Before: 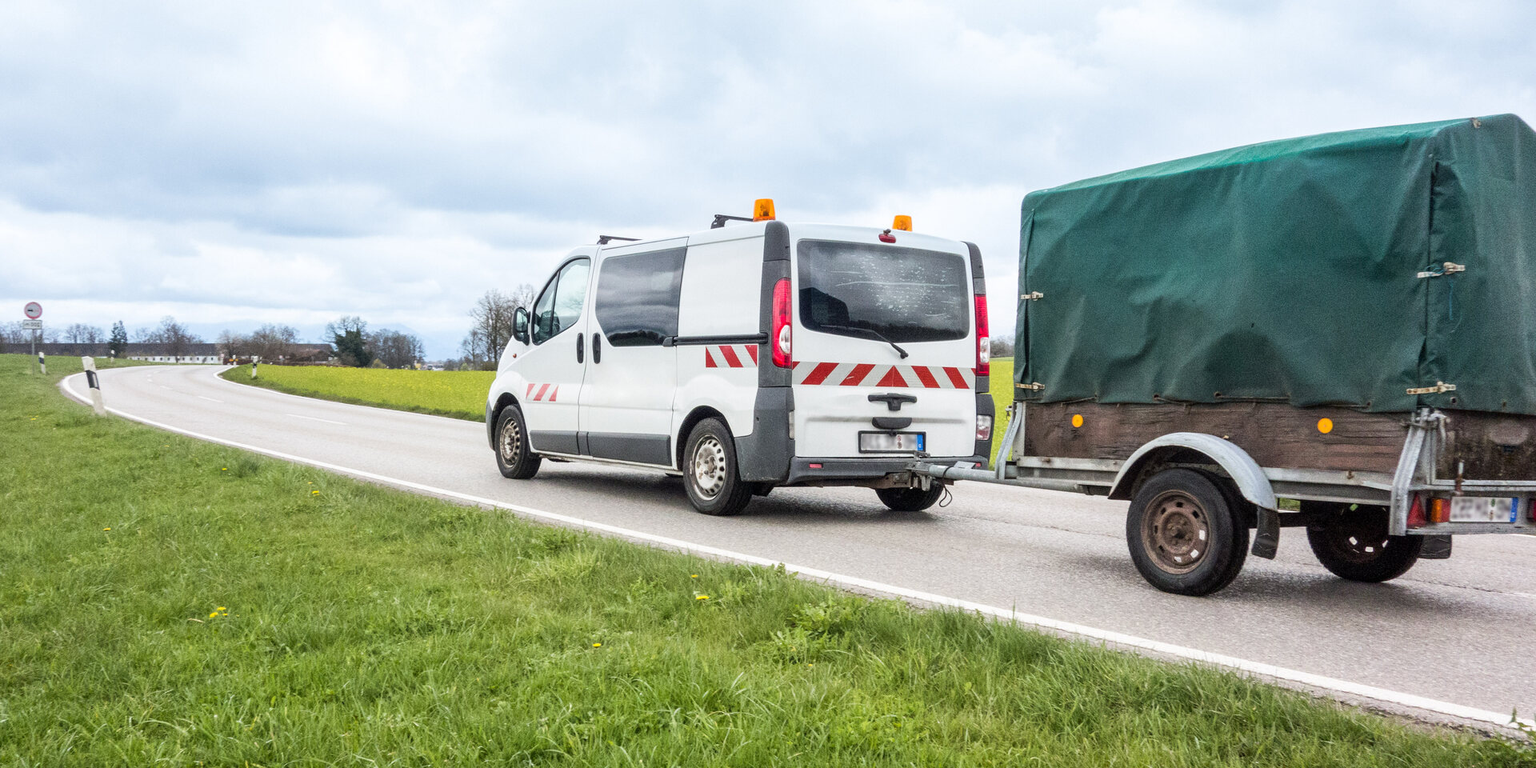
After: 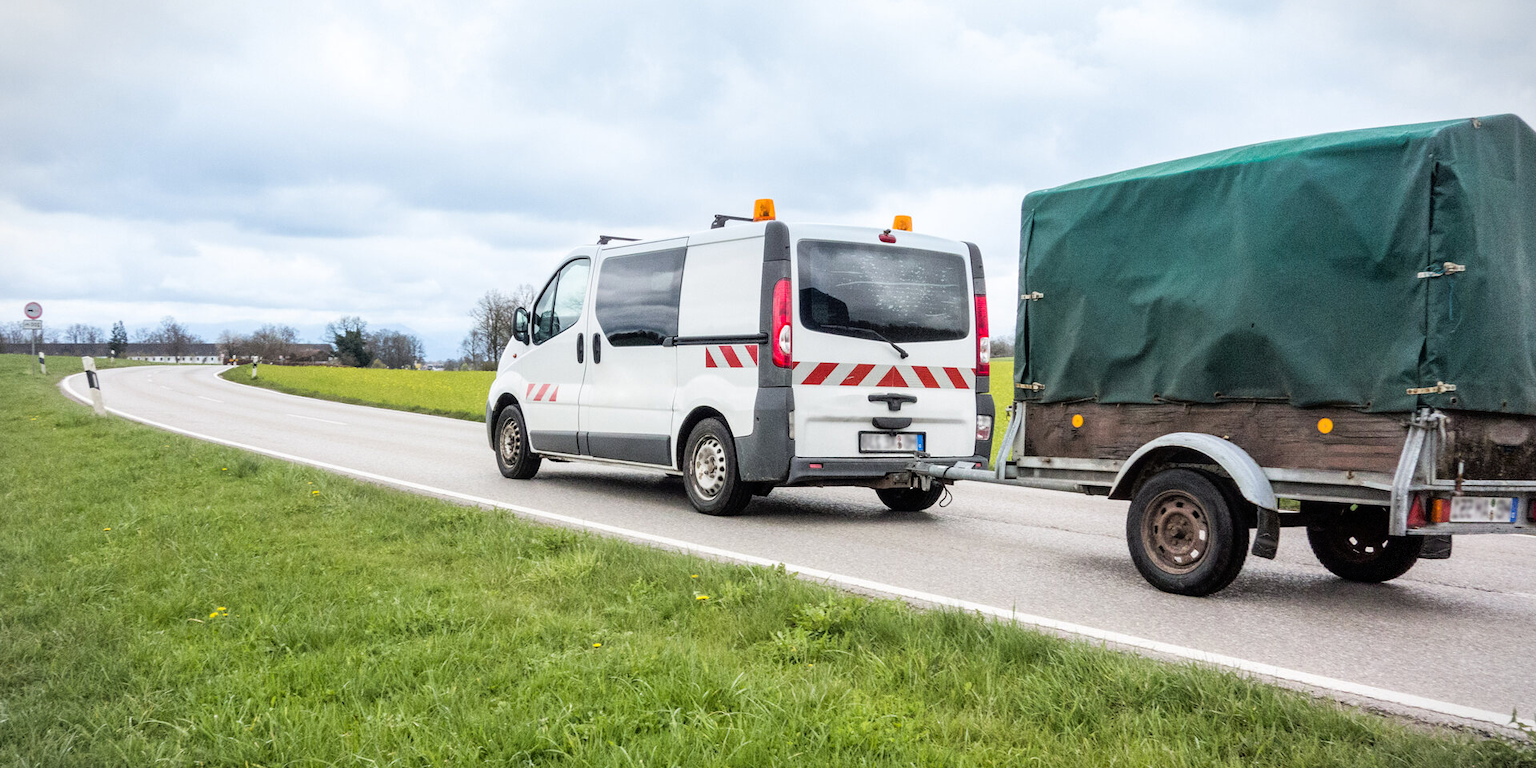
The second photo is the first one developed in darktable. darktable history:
vignetting: fall-off start 91%, fall-off radius 39.39%, brightness -0.182, saturation -0.3, width/height ratio 1.219, shape 1.3, dithering 8-bit output, unbound false
rgb curve: curves: ch0 [(0, 0) (0.136, 0.078) (0.262, 0.245) (0.414, 0.42) (1, 1)], compensate middle gray true, preserve colors basic power
